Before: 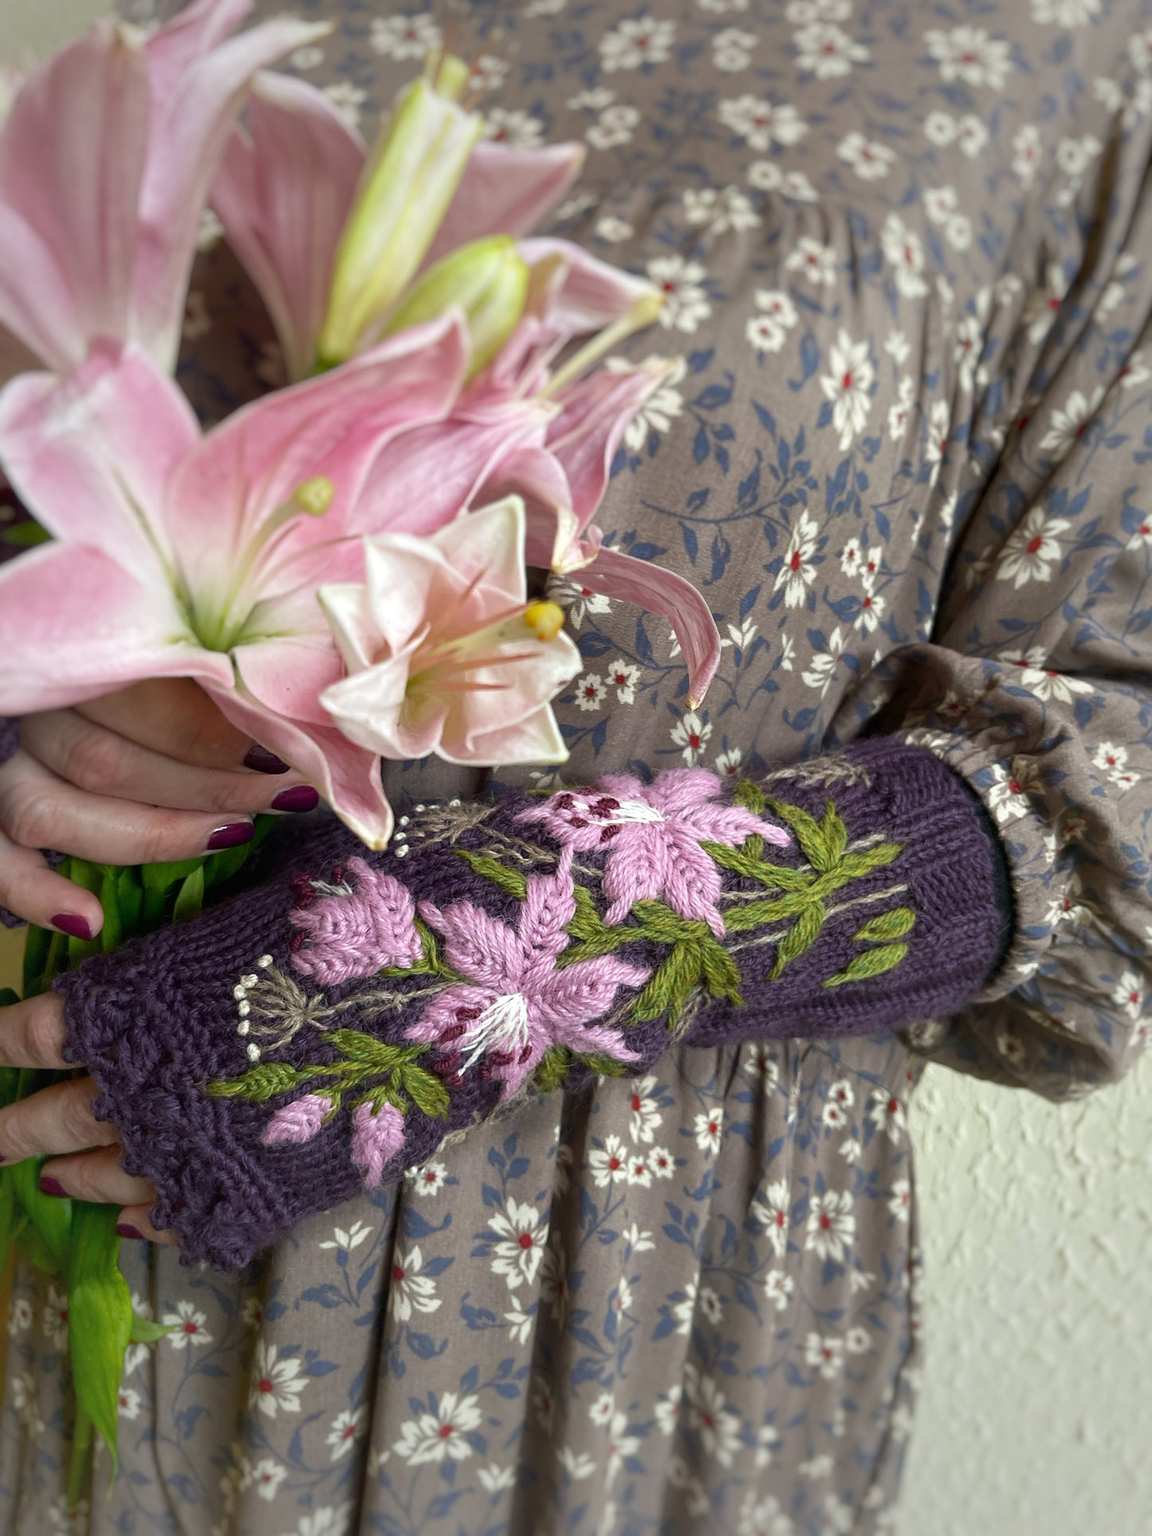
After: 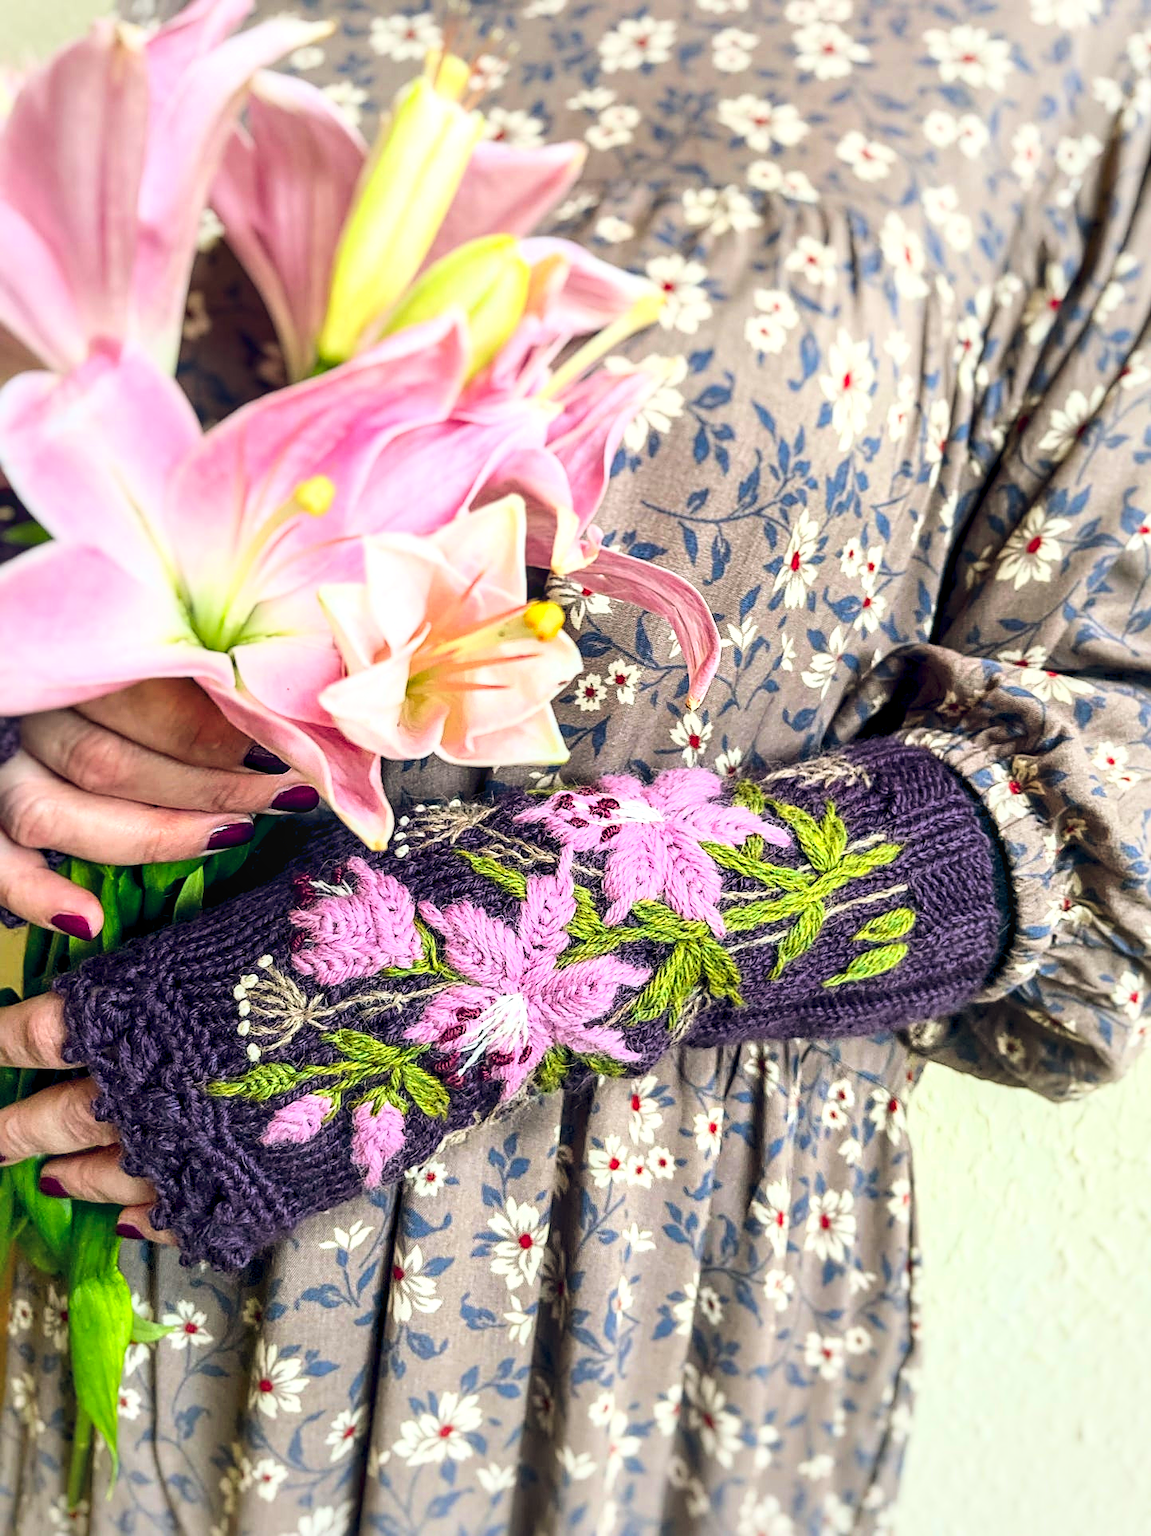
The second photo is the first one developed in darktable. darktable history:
base curve "Nikon D750": curves: ch0 [(0, 0) (0.018, 0.026) (0.143, 0.37) (0.33, 0.731) (0.458, 0.853) (0.735, 0.965) (0.905, 0.986) (1, 1)]
local contrast: on, module defaults
contrast equalizer: octaves 7, y [[0.6 ×6], [0.55 ×6], [0 ×6], [0 ×6], [0 ×6]], mix 0.35
sharpen: on, module defaults
color zones: curves: ch0 [(0, 0.613) (0.01, 0.613) (0.245, 0.448) (0.498, 0.529) (0.642, 0.665) (0.879, 0.777) (0.99, 0.613)]; ch1 [(0, 0) (0.143, 0) (0.286, 0) (0.429, 0) (0.571, 0) (0.714, 0) (0.857, 0)], mix -131.09%
color balance rgb: shadows lift › chroma 3.88%, shadows lift › hue 88.52°, power › hue 214.65°, global offset › chroma 0.1%, global offset › hue 252.4°, contrast 4.45%
lens correction: scale 1, crop 1, focal 50, aperture 2.5, distance 3.55, camera "Nikon D750", lens "Nikon AF Nikkor 50mm f/1.8D"
